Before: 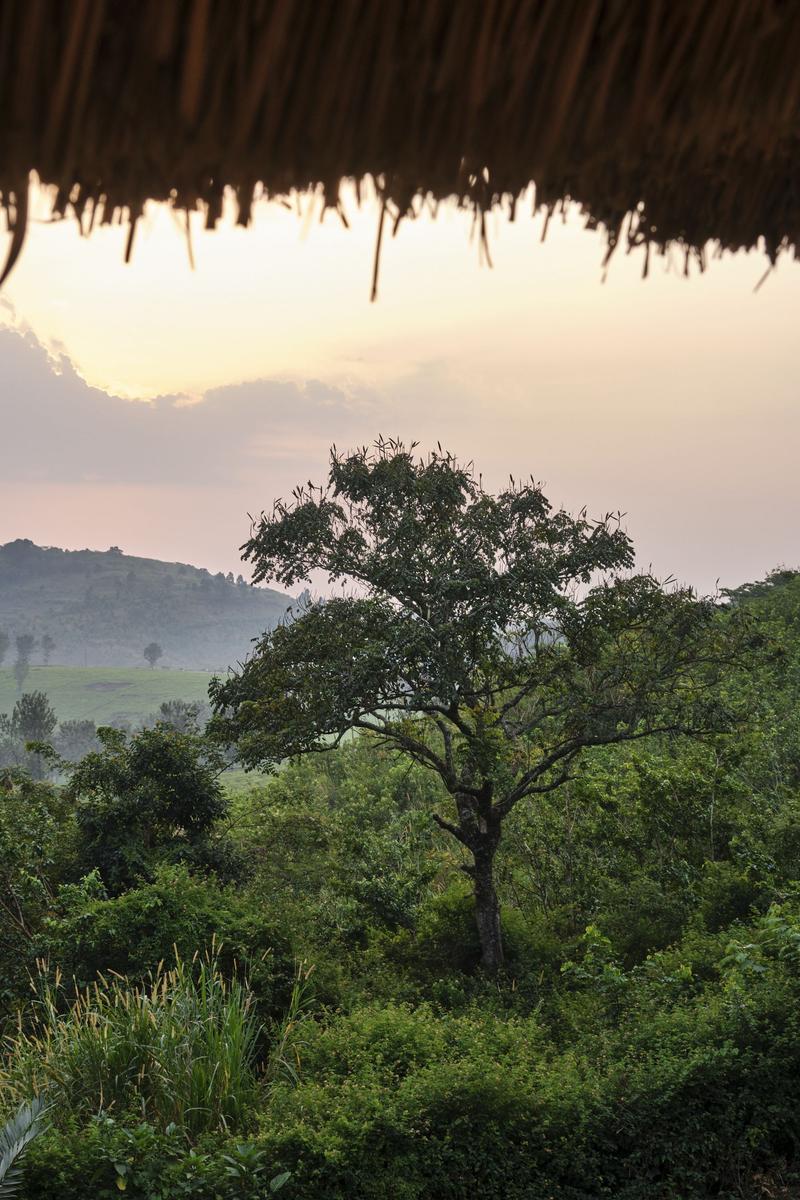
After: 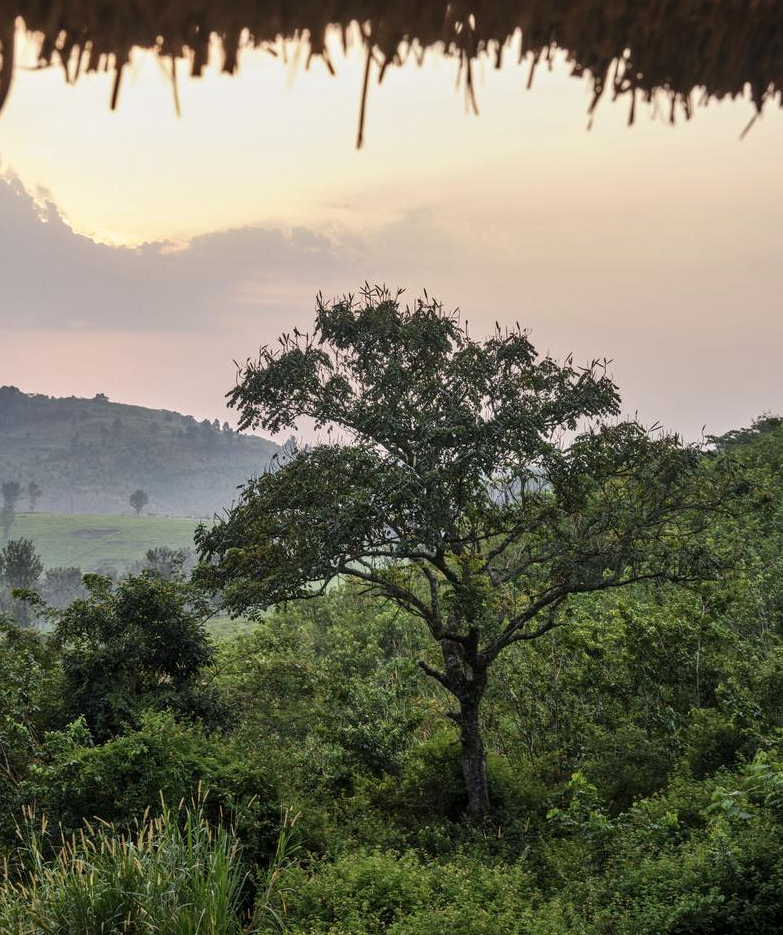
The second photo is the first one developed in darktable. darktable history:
local contrast: on, module defaults
crop and rotate: left 1.814%, top 12.818%, right 0.25%, bottom 9.225%
